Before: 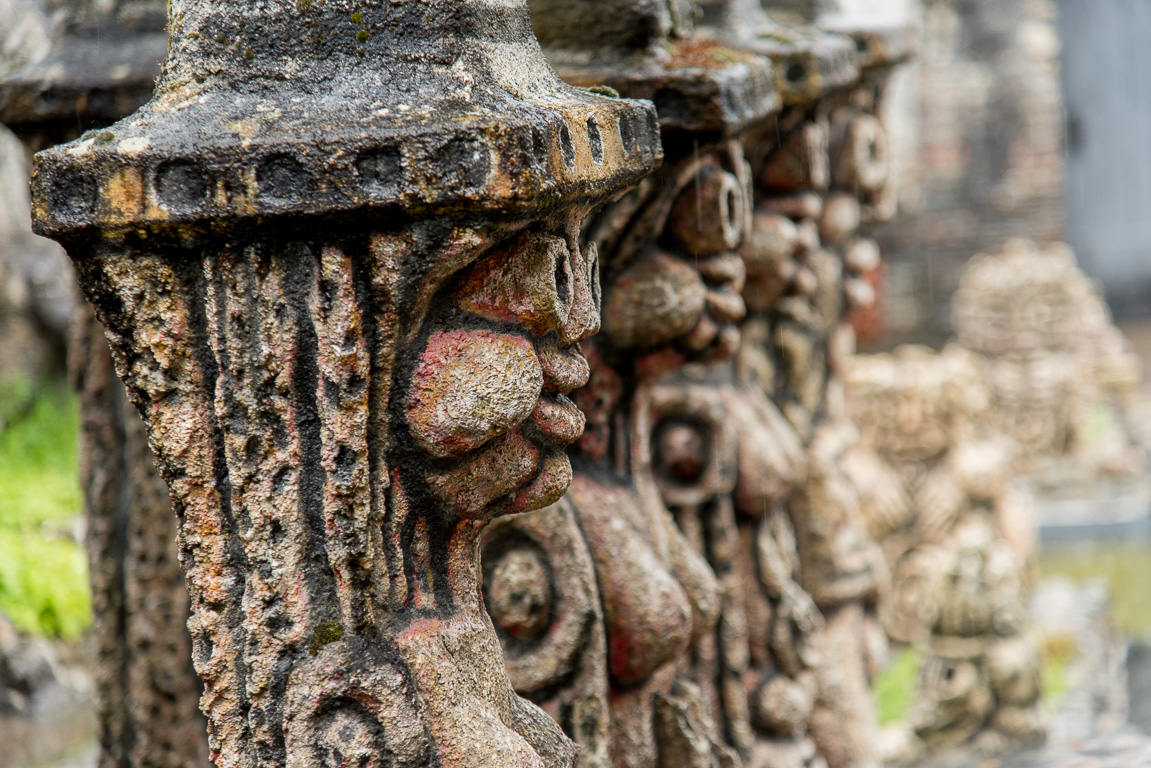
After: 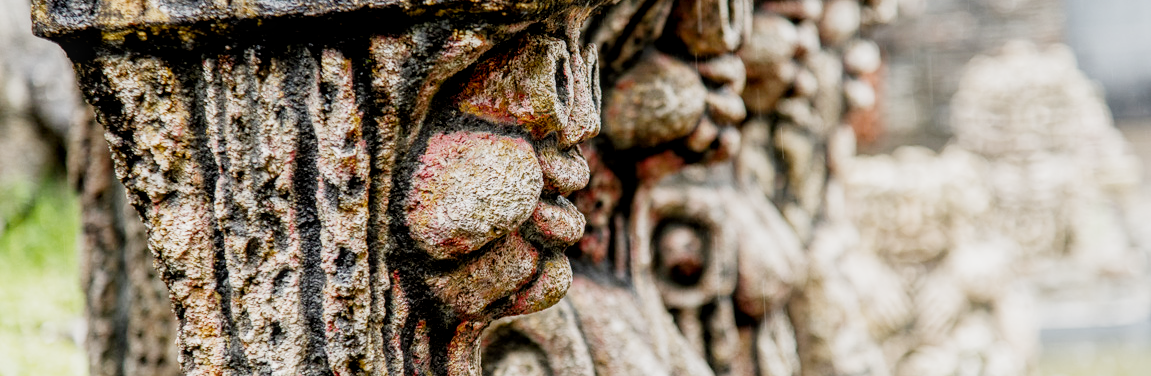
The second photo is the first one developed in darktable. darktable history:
exposure: black level correction 0.001, exposure 1.116 EV, compensate highlight preservation false
local contrast: on, module defaults
filmic rgb: black relative exposure -8.55 EV, white relative exposure 5.57 EV, hardness 3.36, contrast 1.016, preserve chrominance no, color science v5 (2021)
crop and rotate: top 25.832%, bottom 25.08%
